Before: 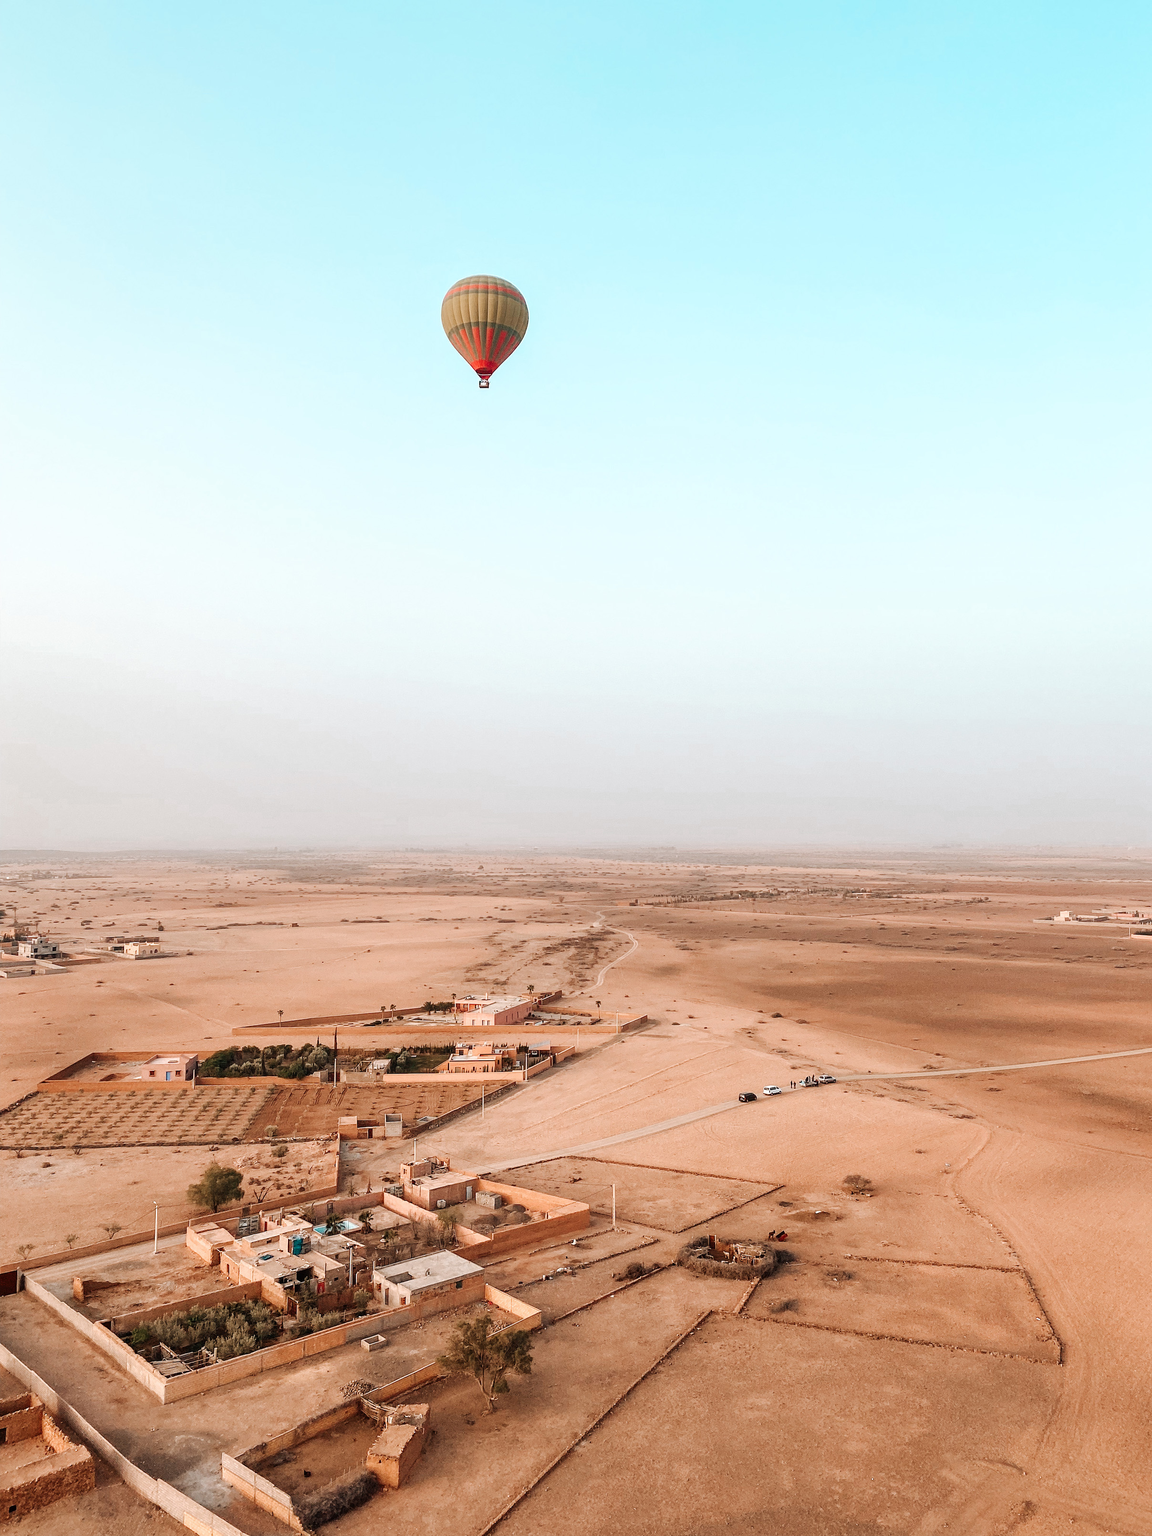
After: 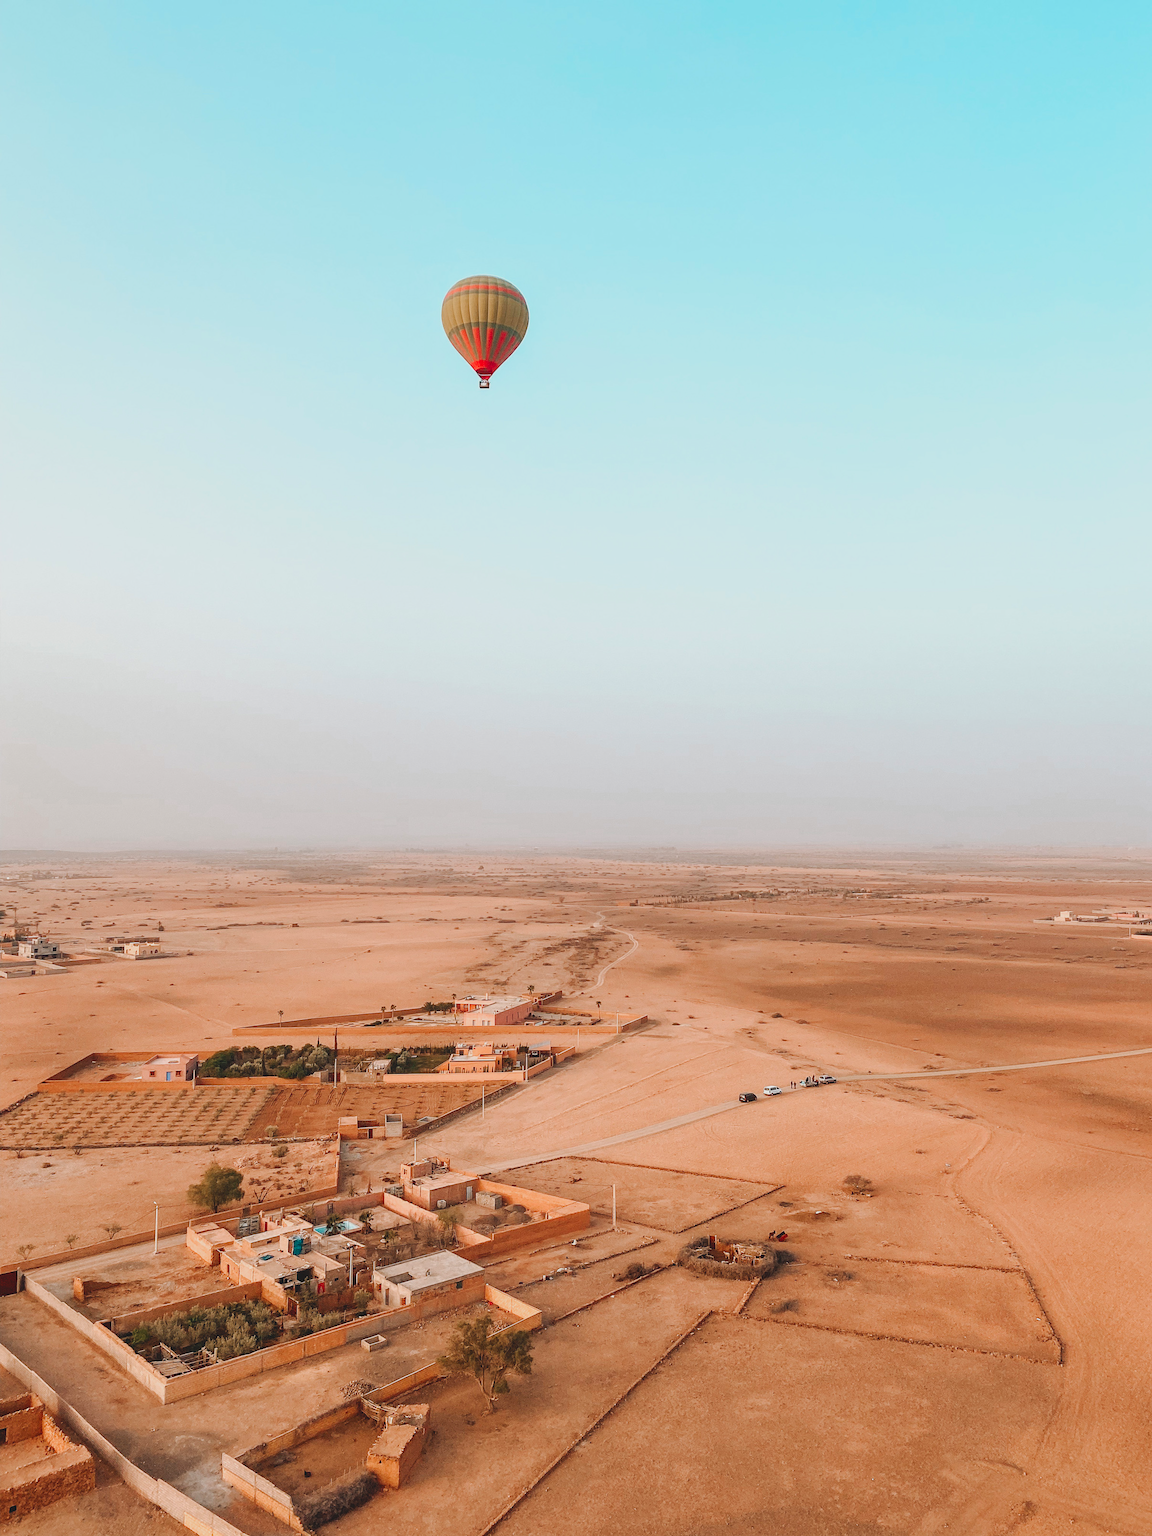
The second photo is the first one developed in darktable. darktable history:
contrast brightness saturation: contrast -0.184, saturation 0.188
